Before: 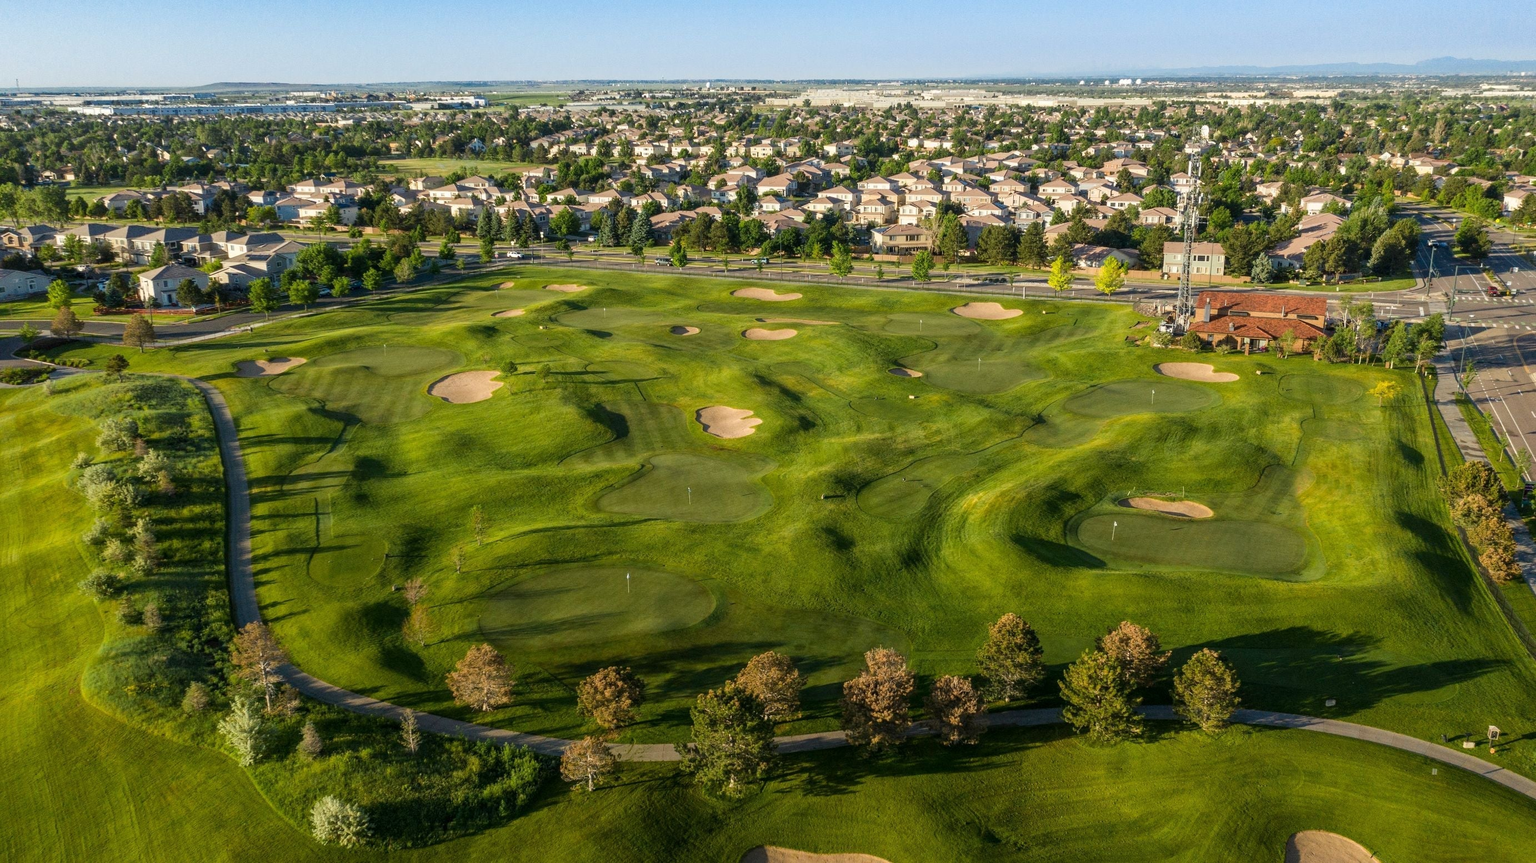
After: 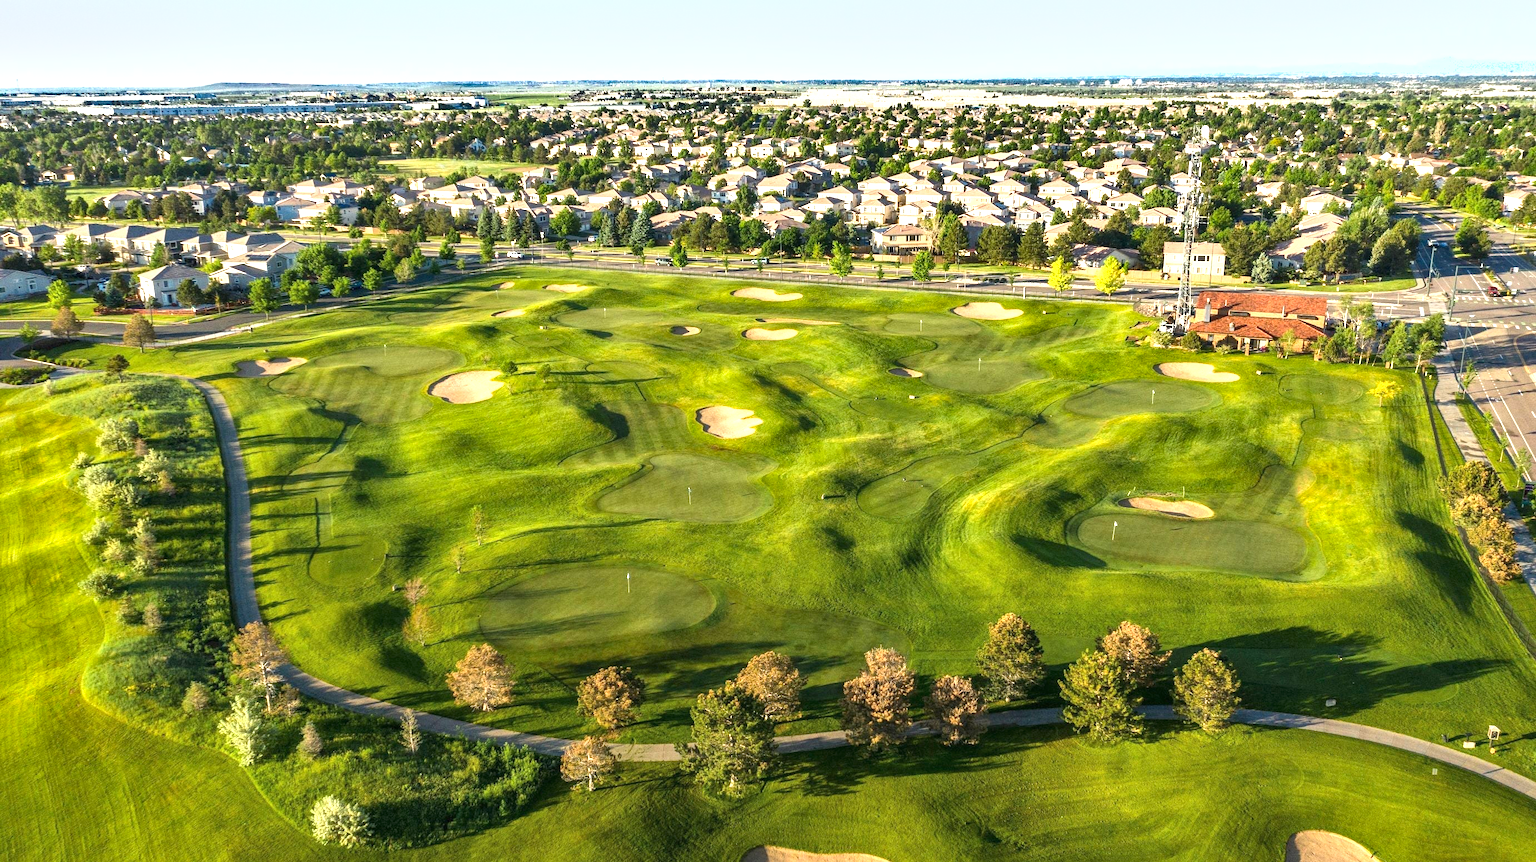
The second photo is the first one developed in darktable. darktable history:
exposure: black level correction 0, exposure 1.2 EV, compensate exposure bias true, compensate highlight preservation false
shadows and highlights: soften with gaussian
